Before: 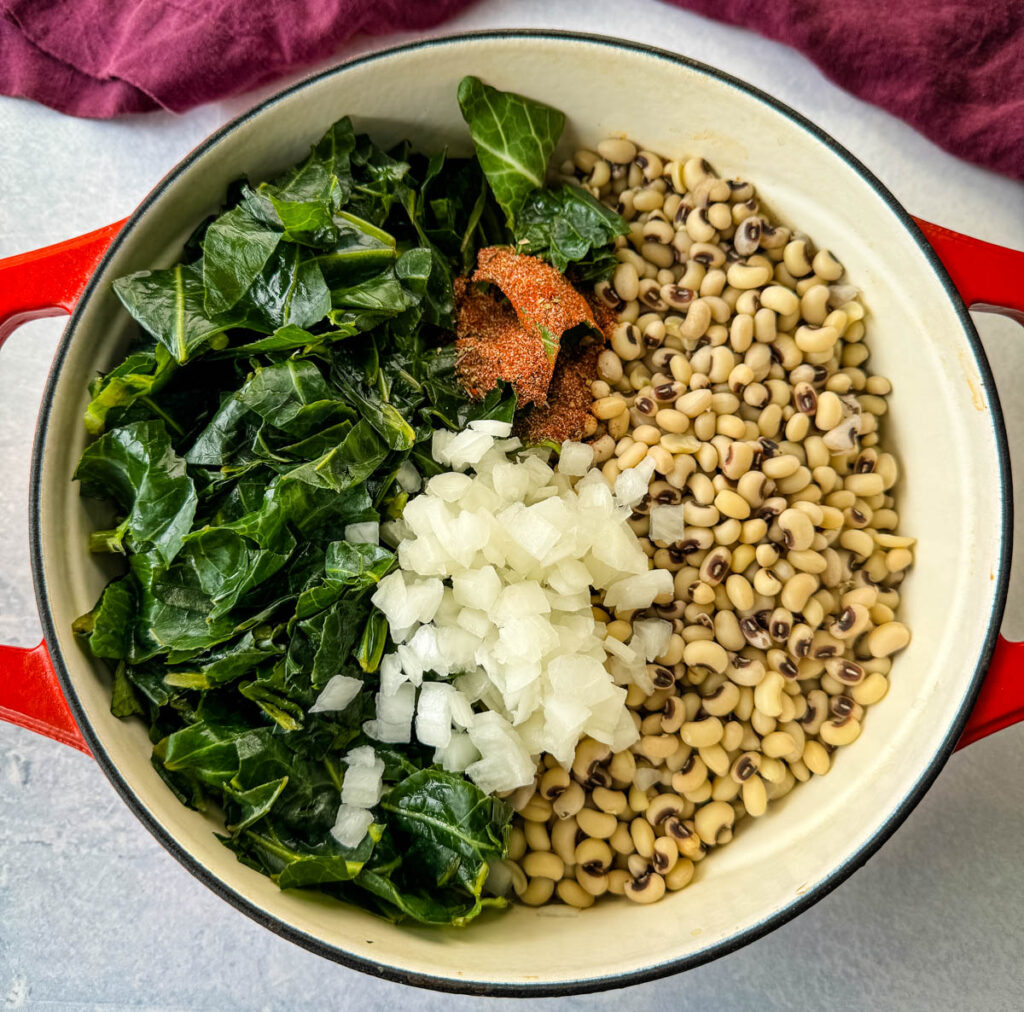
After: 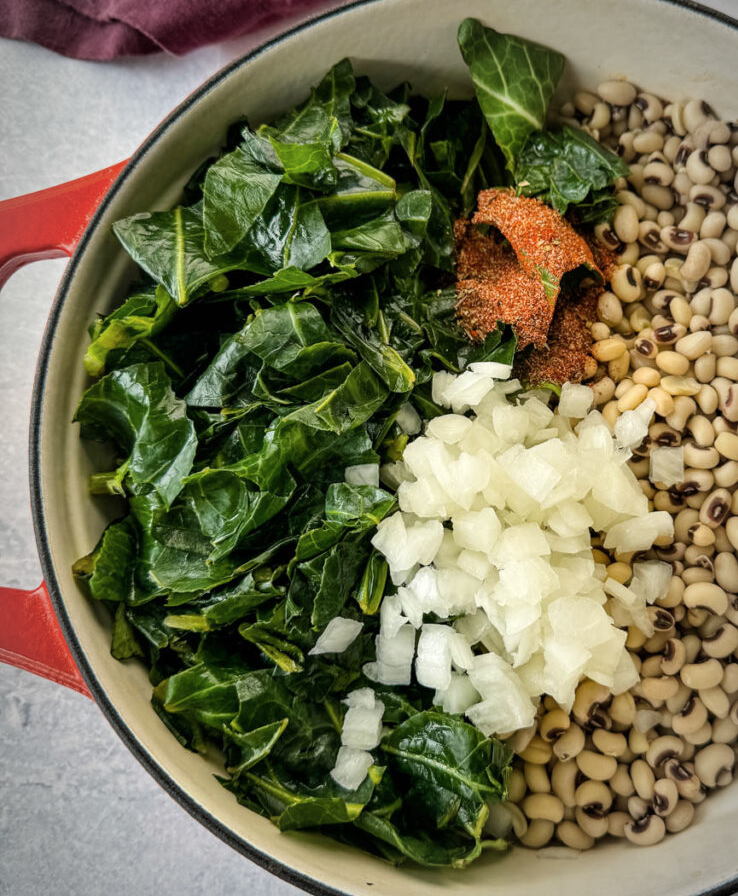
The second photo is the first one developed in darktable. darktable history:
crop: top 5.777%, right 27.909%, bottom 5.684%
vignetting: automatic ratio true
contrast brightness saturation: saturation -0.059
